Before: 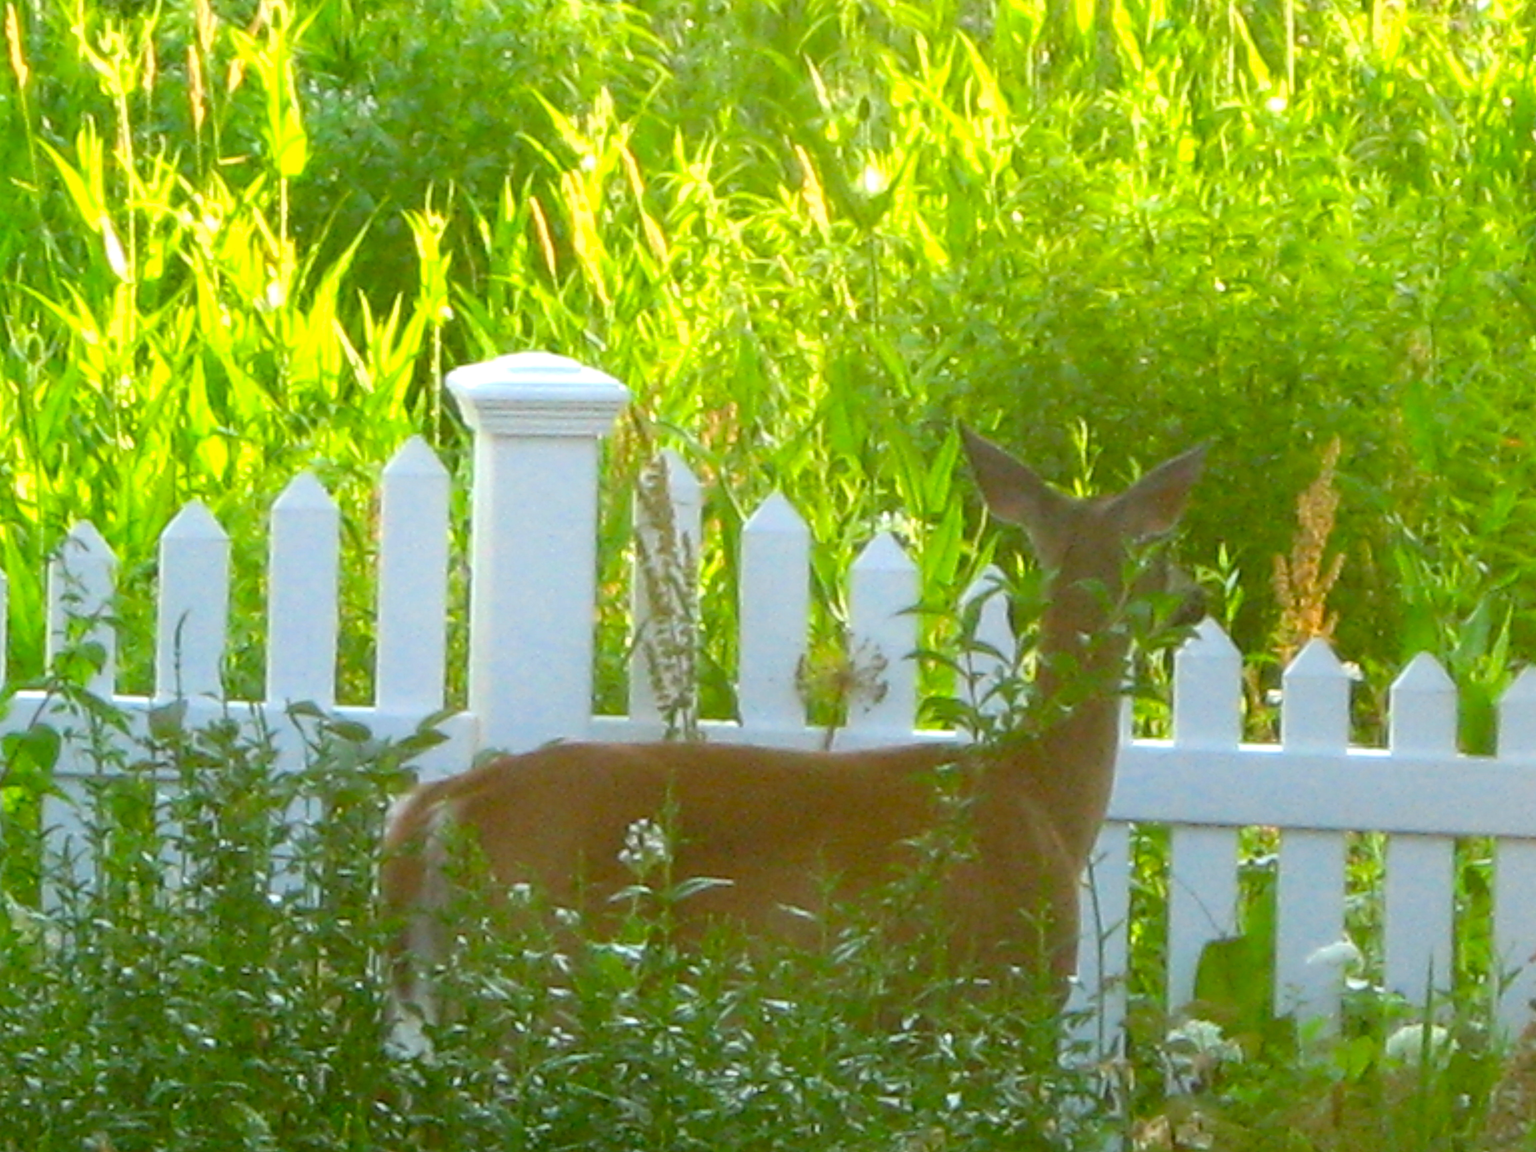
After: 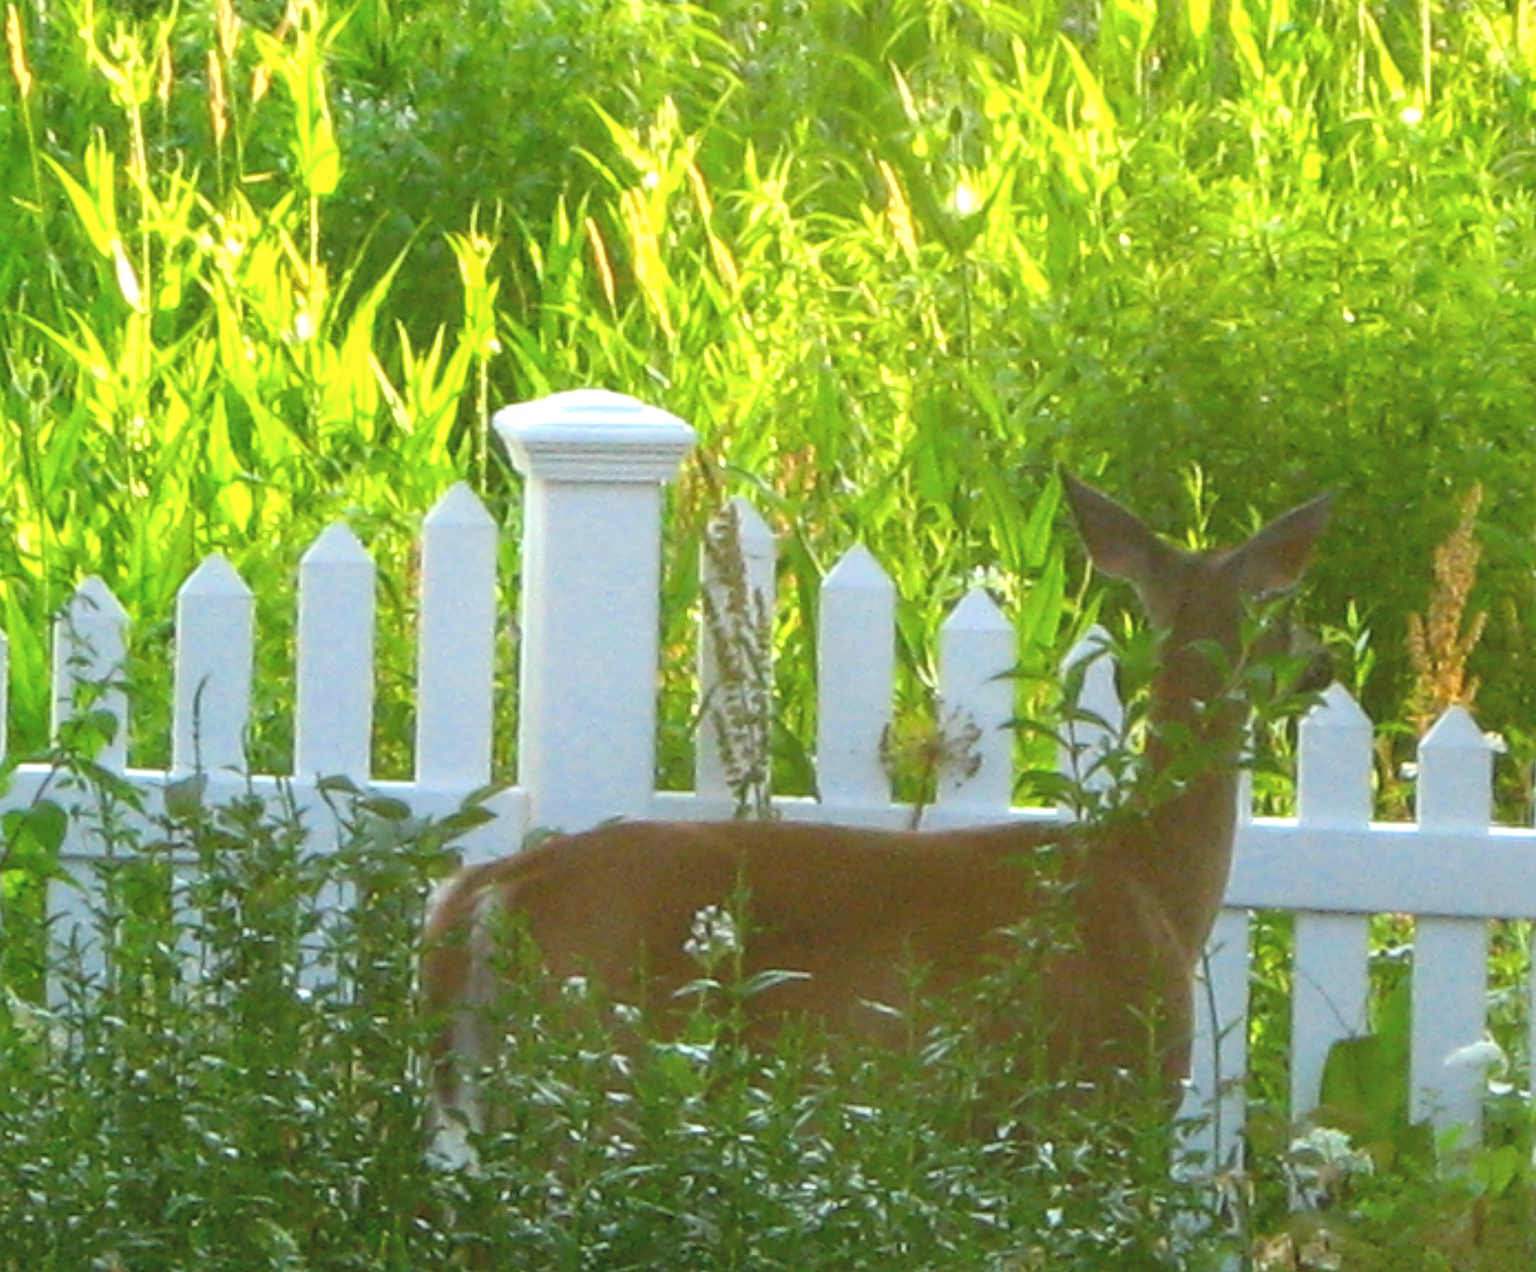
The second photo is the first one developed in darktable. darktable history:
exposure: black level correction -0.015, exposure -0.125 EV, compensate highlight preservation false
local contrast: on, module defaults
crop: right 9.509%, bottom 0.031%
